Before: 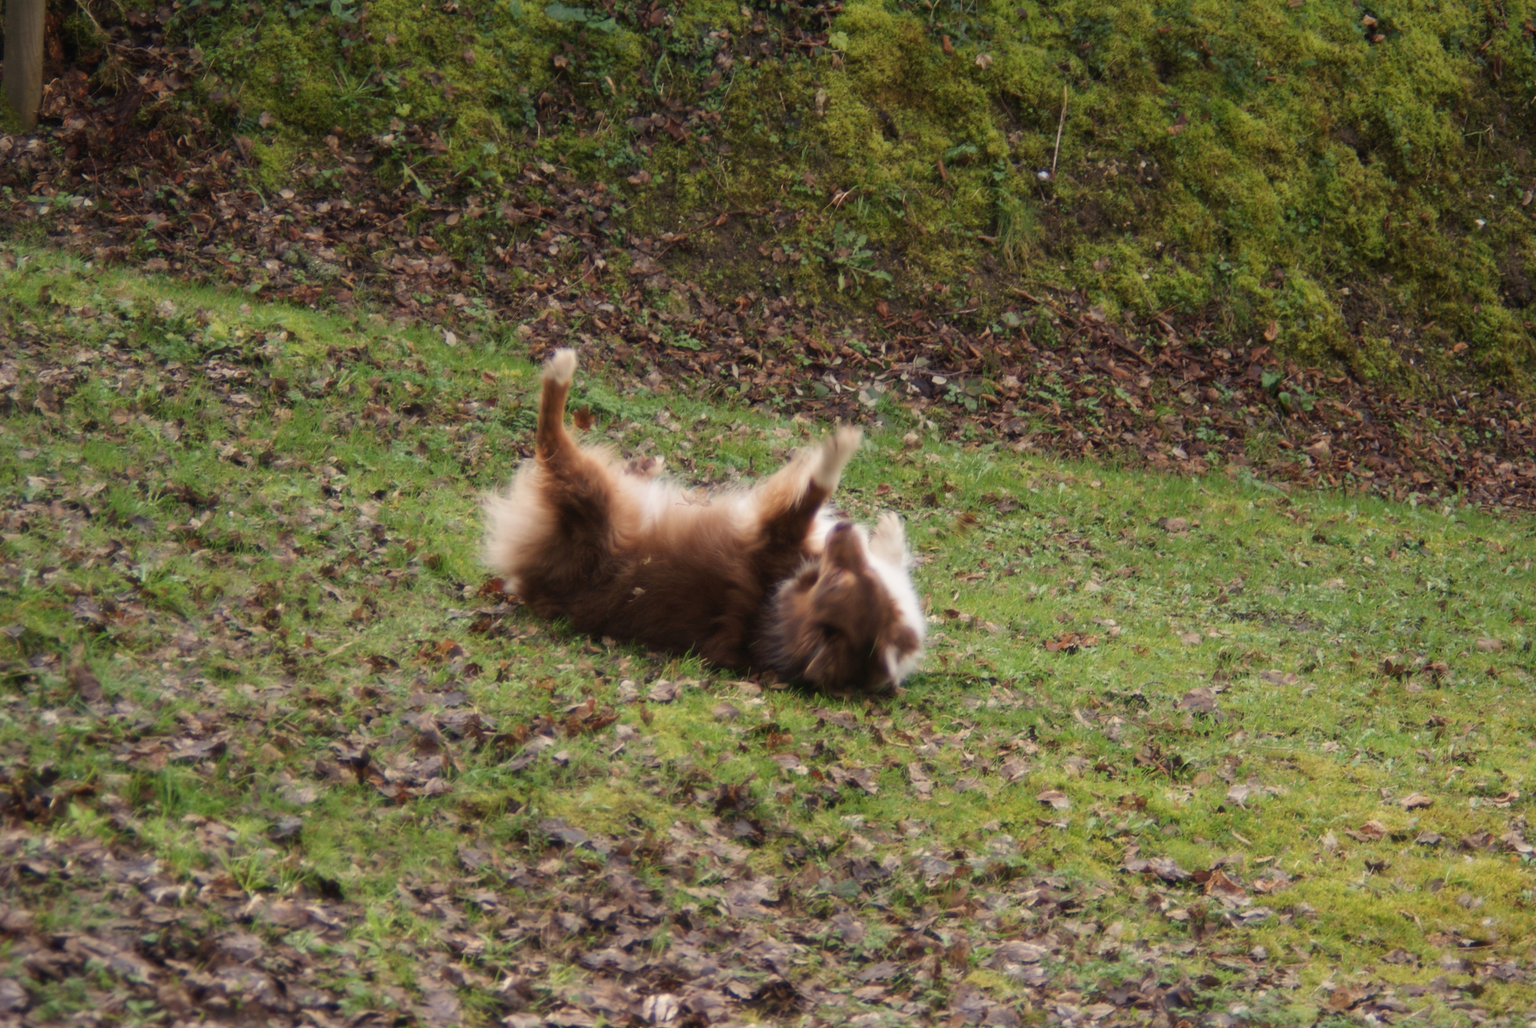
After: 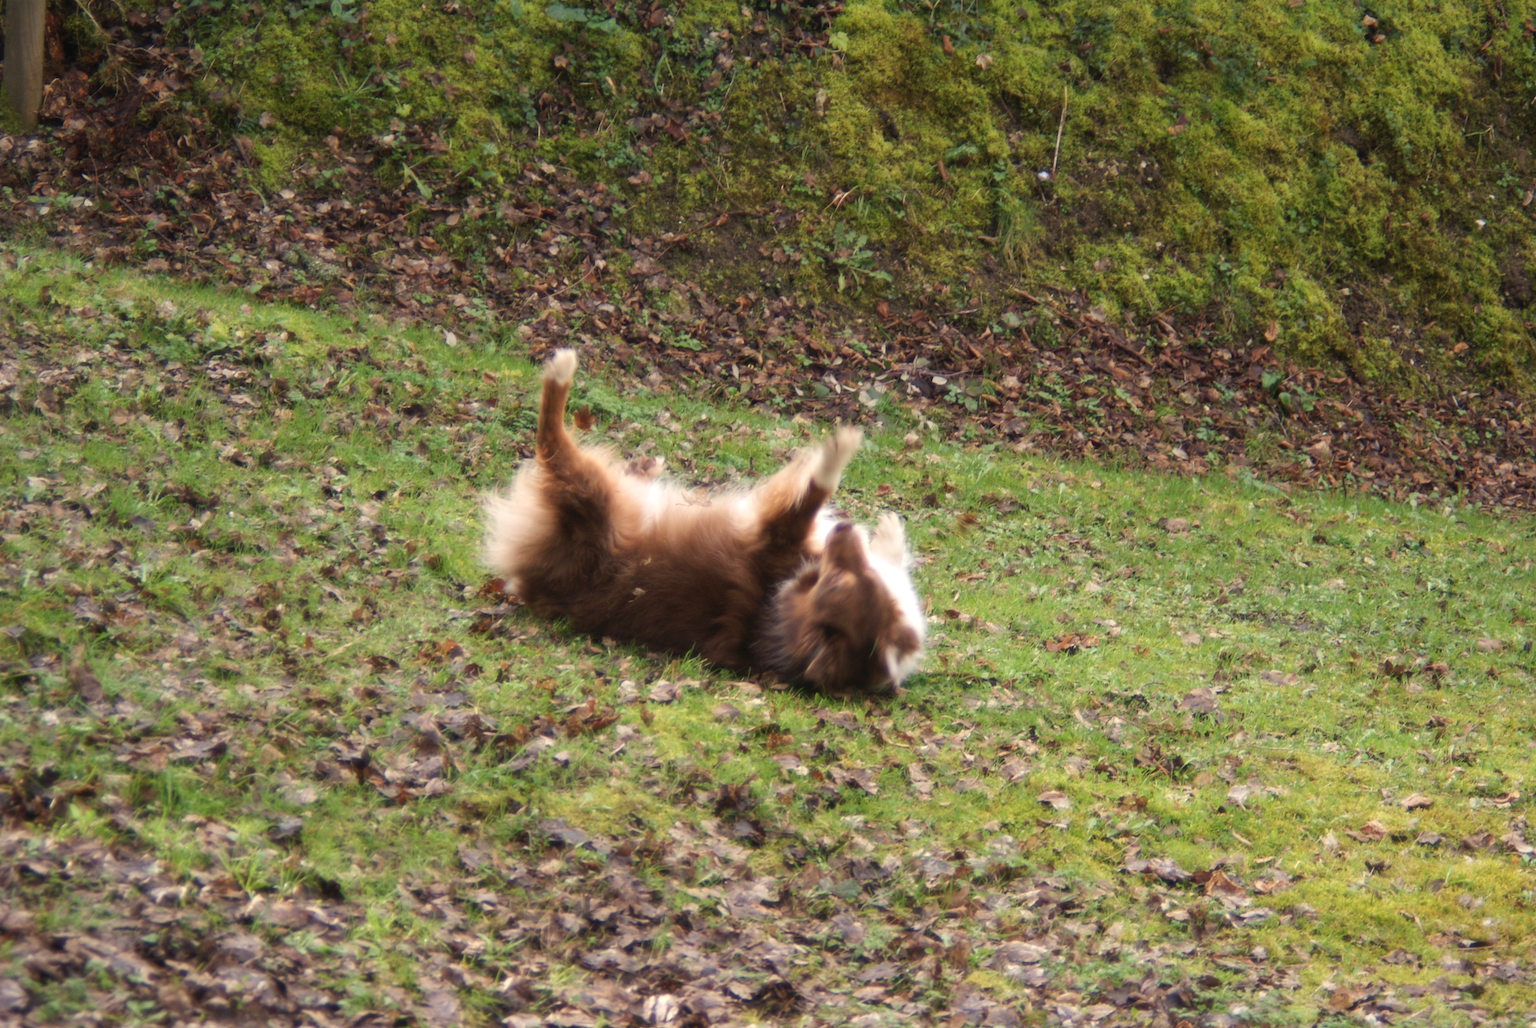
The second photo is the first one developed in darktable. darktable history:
exposure: exposure 0.4 EV, compensate highlight preservation false
